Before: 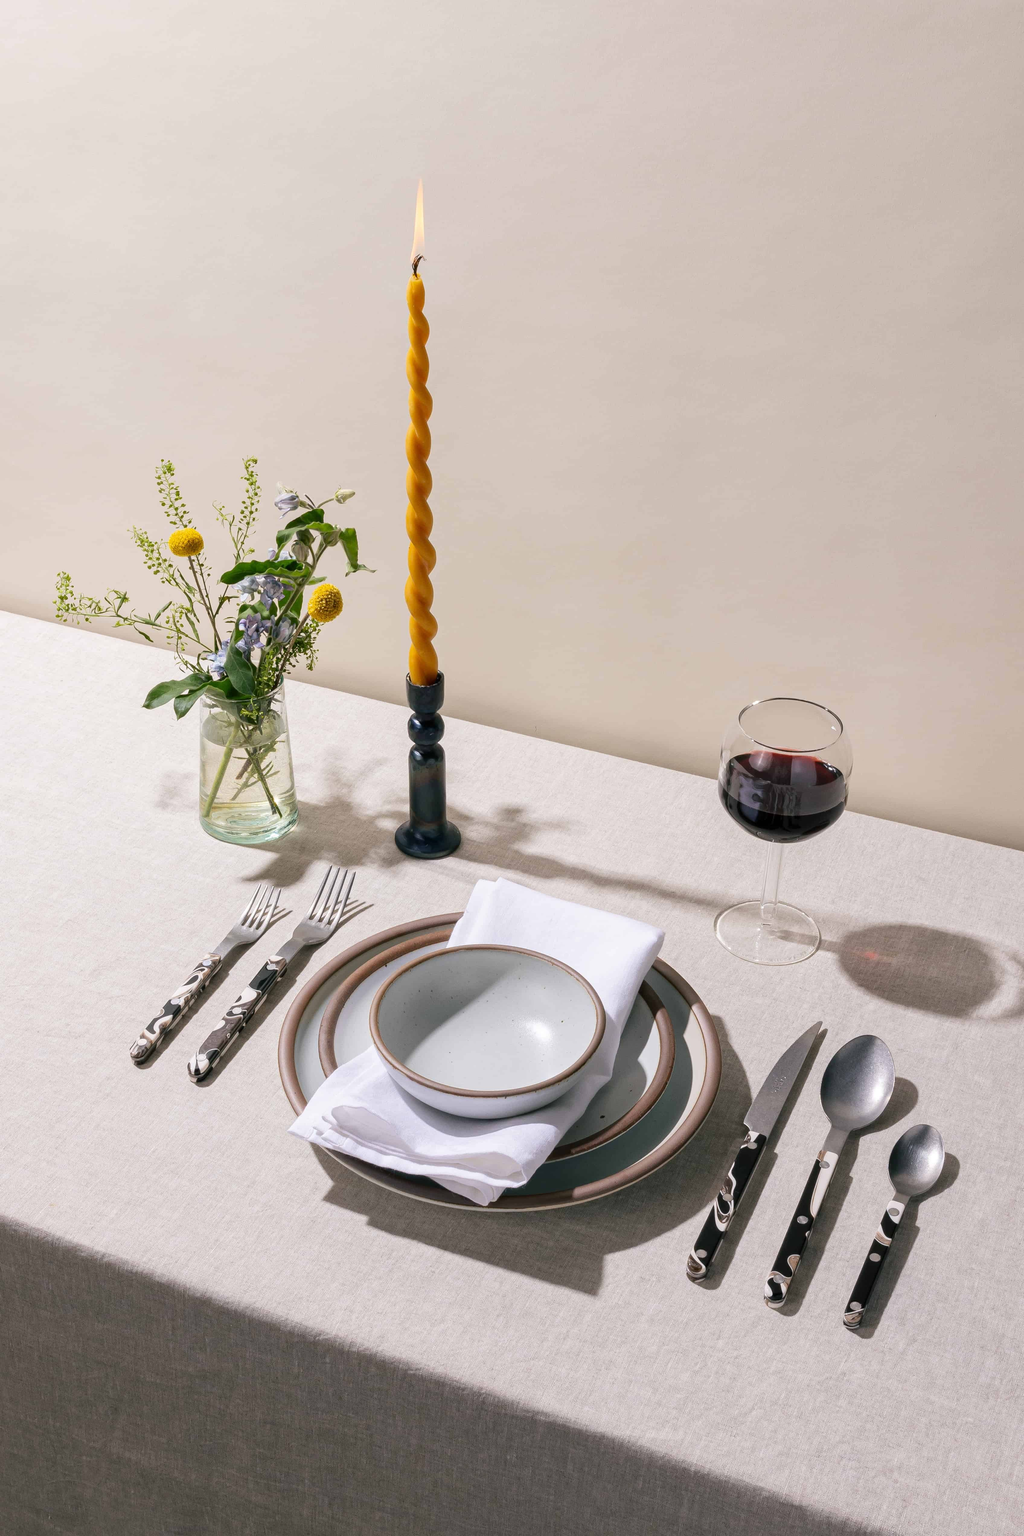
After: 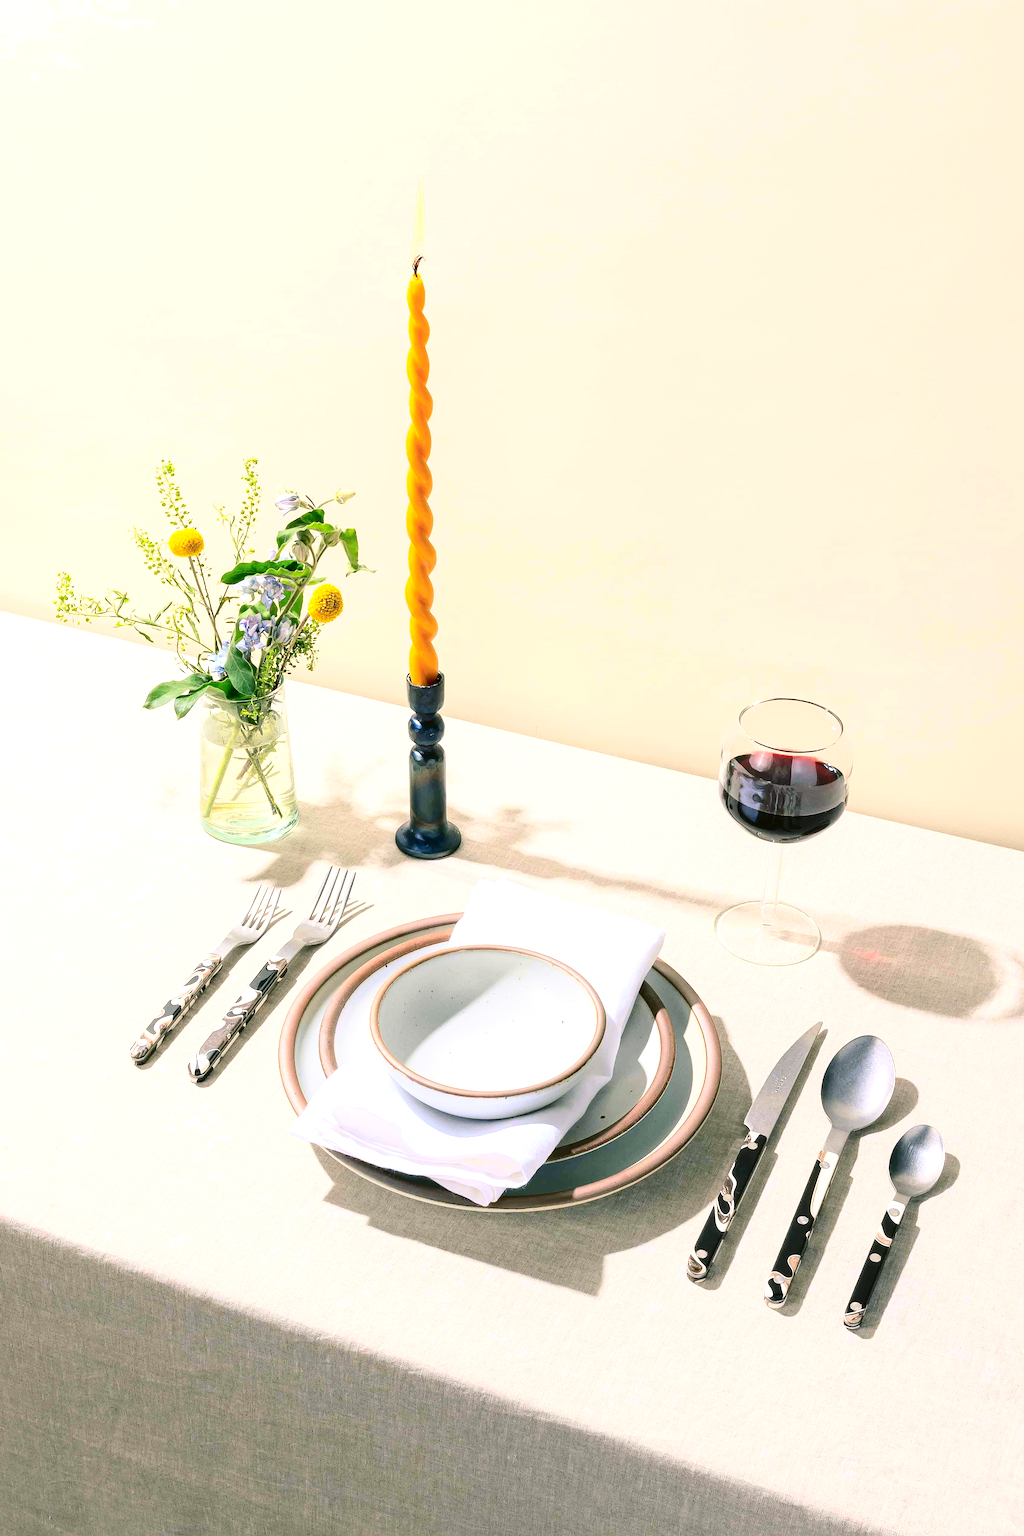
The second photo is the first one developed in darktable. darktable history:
color balance rgb: shadows lift › chroma 2.055%, shadows lift › hue 217.43°, linear chroma grading › shadows -7.166%, linear chroma grading › highlights -7.593%, linear chroma grading › global chroma -10.386%, linear chroma grading › mid-tones -8.376%, perceptual saturation grading › global saturation 25.149%, global vibrance 20%
tone curve: curves: ch0 [(0, 0.023) (0.087, 0.065) (0.184, 0.168) (0.45, 0.54) (0.57, 0.683) (0.722, 0.825) (0.877, 0.948) (1, 1)]; ch1 [(0, 0) (0.388, 0.369) (0.447, 0.447) (0.505, 0.5) (0.534, 0.528) (0.573, 0.583) (0.663, 0.68) (1, 1)]; ch2 [(0, 0) (0.314, 0.223) (0.427, 0.405) (0.492, 0.505) (0.531, 0.55) (0.589, 0.599) (1, 1)], color space Lab, independent channels, preserve colors none
local contrast: mode bilateral grid, contrast 99, coarseness 100, detail 91%, midtone range 0.2
sharpen: amount 0.497
exposure: exposure 0.702 EV, compensate highlight preservation false
contrast brightness saturation: contrast 0.071, brightness 0.079, saturation 0.185
